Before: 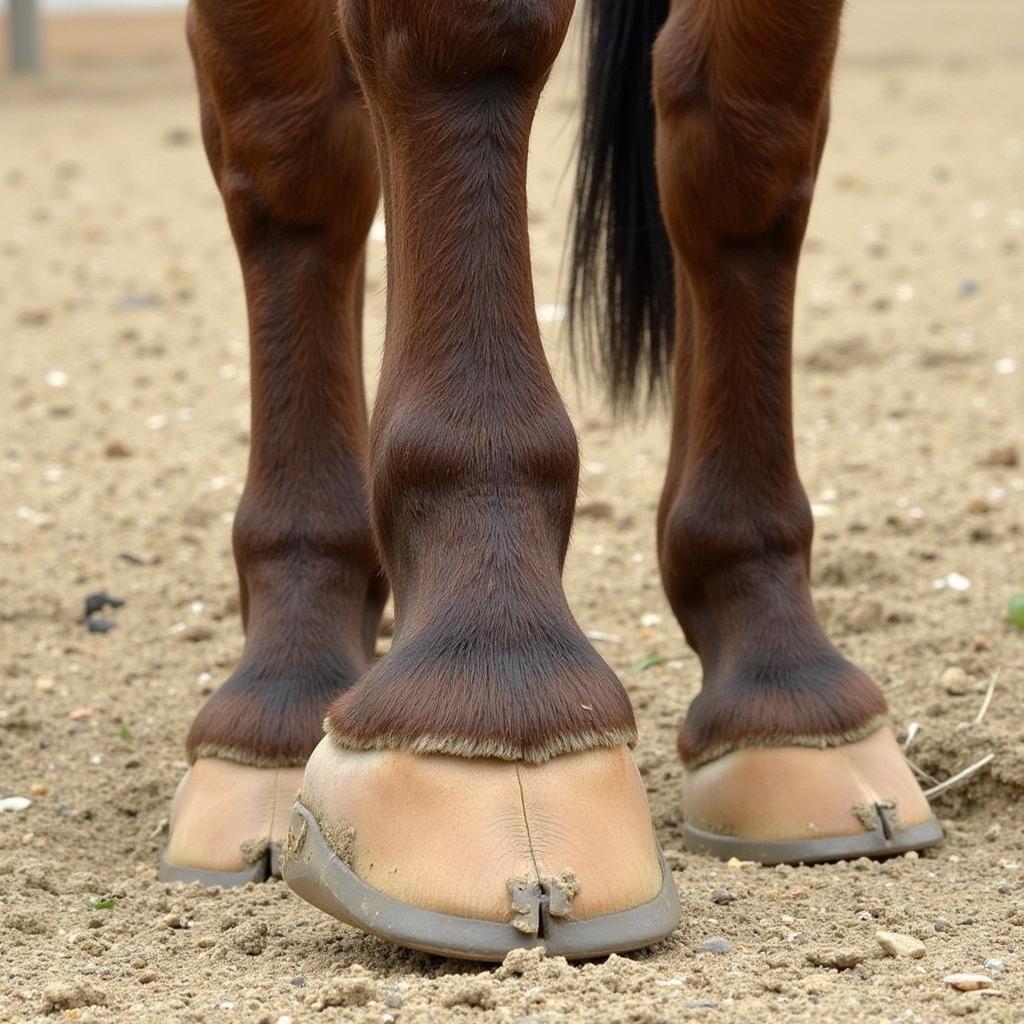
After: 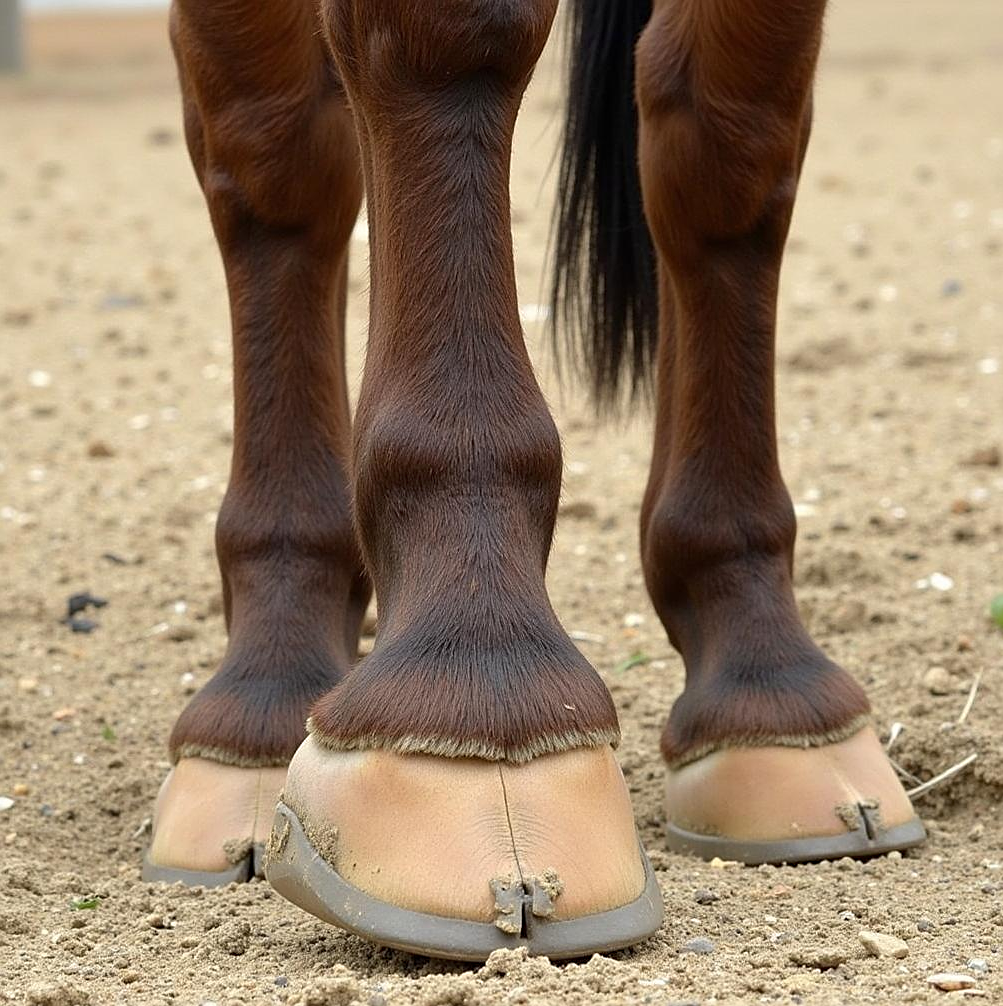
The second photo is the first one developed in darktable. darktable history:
crop: left 1.685%, right 0.285%, bottom 1.683%
color zones: curves: ch0 [(0, 0.5) (0.143, 0.5) (0.286, 0.5) (0.429, 0.5) (0.571, 0.5) (0.714, 0.476) (0.857, 0.5) (1, 0.5)]; ch2 [(0, 0.5) (0.143, 0.5) (0.286, 0.5) (0.429, 0.5) (0.571, 0.5) (0.714, 0.487) (0.857, 0.5) (1, 0.5)]
sharpen: on, module defaults
